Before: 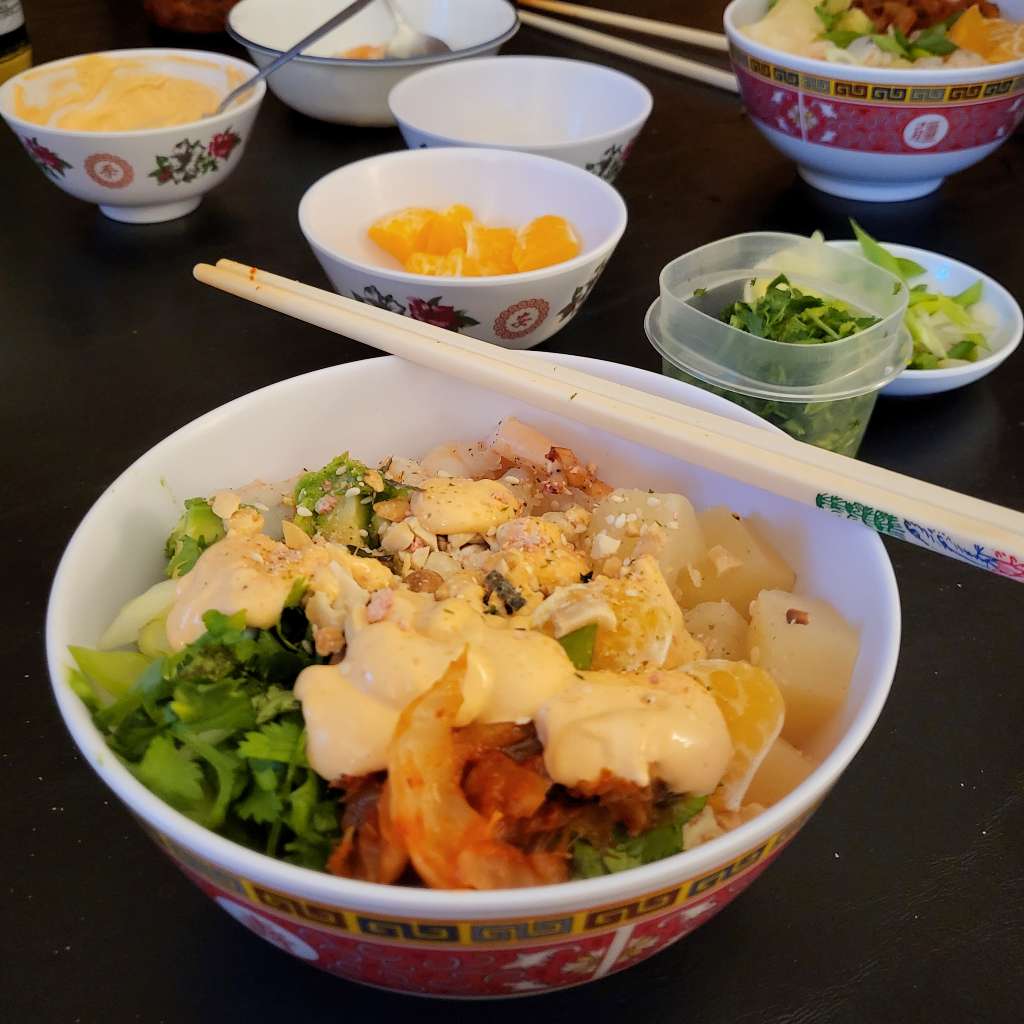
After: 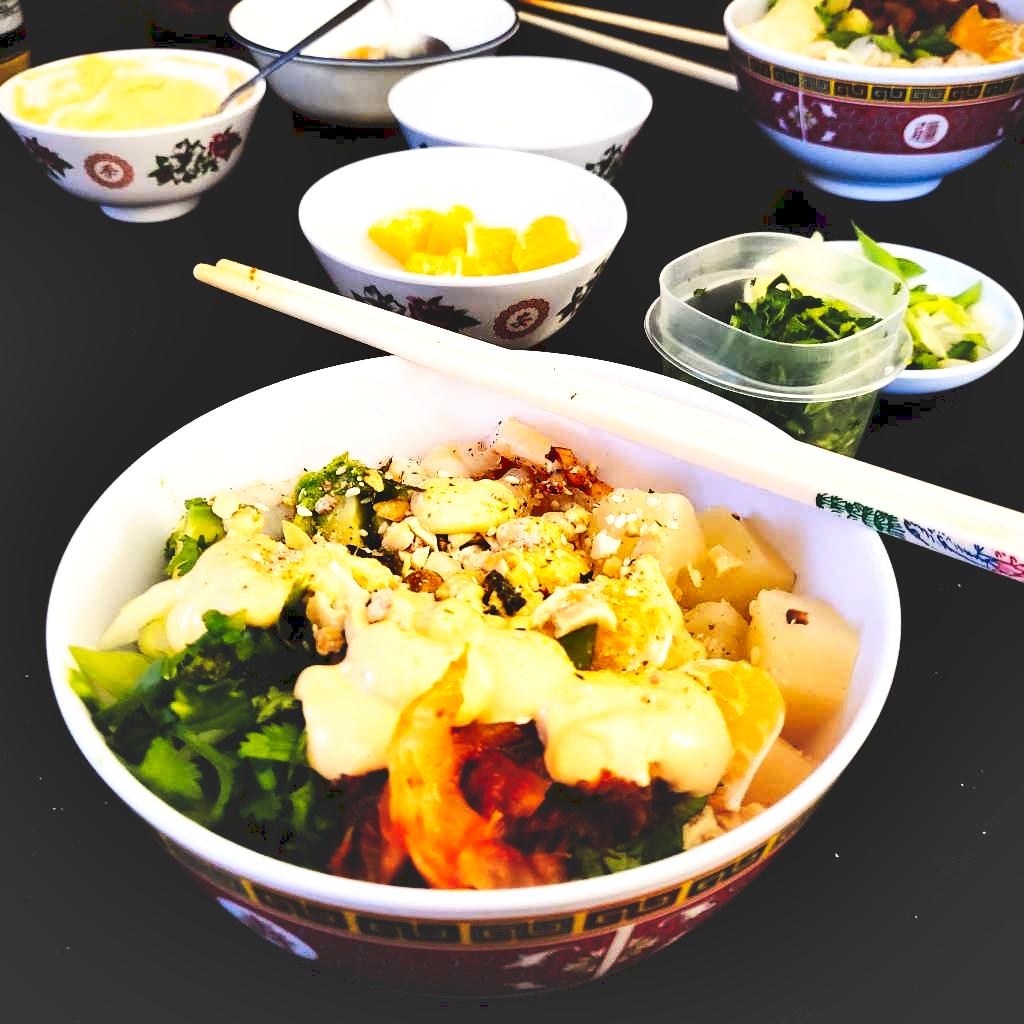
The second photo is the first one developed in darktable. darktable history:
tone curve: curves: ch0 [(0, 0) (0.003, 0.147) (0.011, 0.147) (0.025, 0.147) (0.044, 0.147) (0.069, 0.147) (0.1, 0.15) (0.136, 0.158) (0.177, 0.174) (0.224, 0.198) (0.277, 0.241) (0.335, 0.292) (0.399, 0.361) (0.468, 0.452) (0.543, 0.568) (0.623, 0.679) (0.709, 0.793) (0.801, 0.886) (0.898, 0.966) (1, 1)], preserve colors none
tone equalizer: -8 EV -1.08 EV, -7 EV -1.01 EV, -6 EV -0.867 EV, -5 EV -0.578 EV, -3 EV 0.578 EV, -2 EV 0.867 EV, -1 EV 1.01 EV, +0 EV 1.08 EV, edges refinement/feathering 500, mask exposure compensation -1.57 EV, preserve details no
shadows and highlights: shadows 52.42, soften with gaussian
